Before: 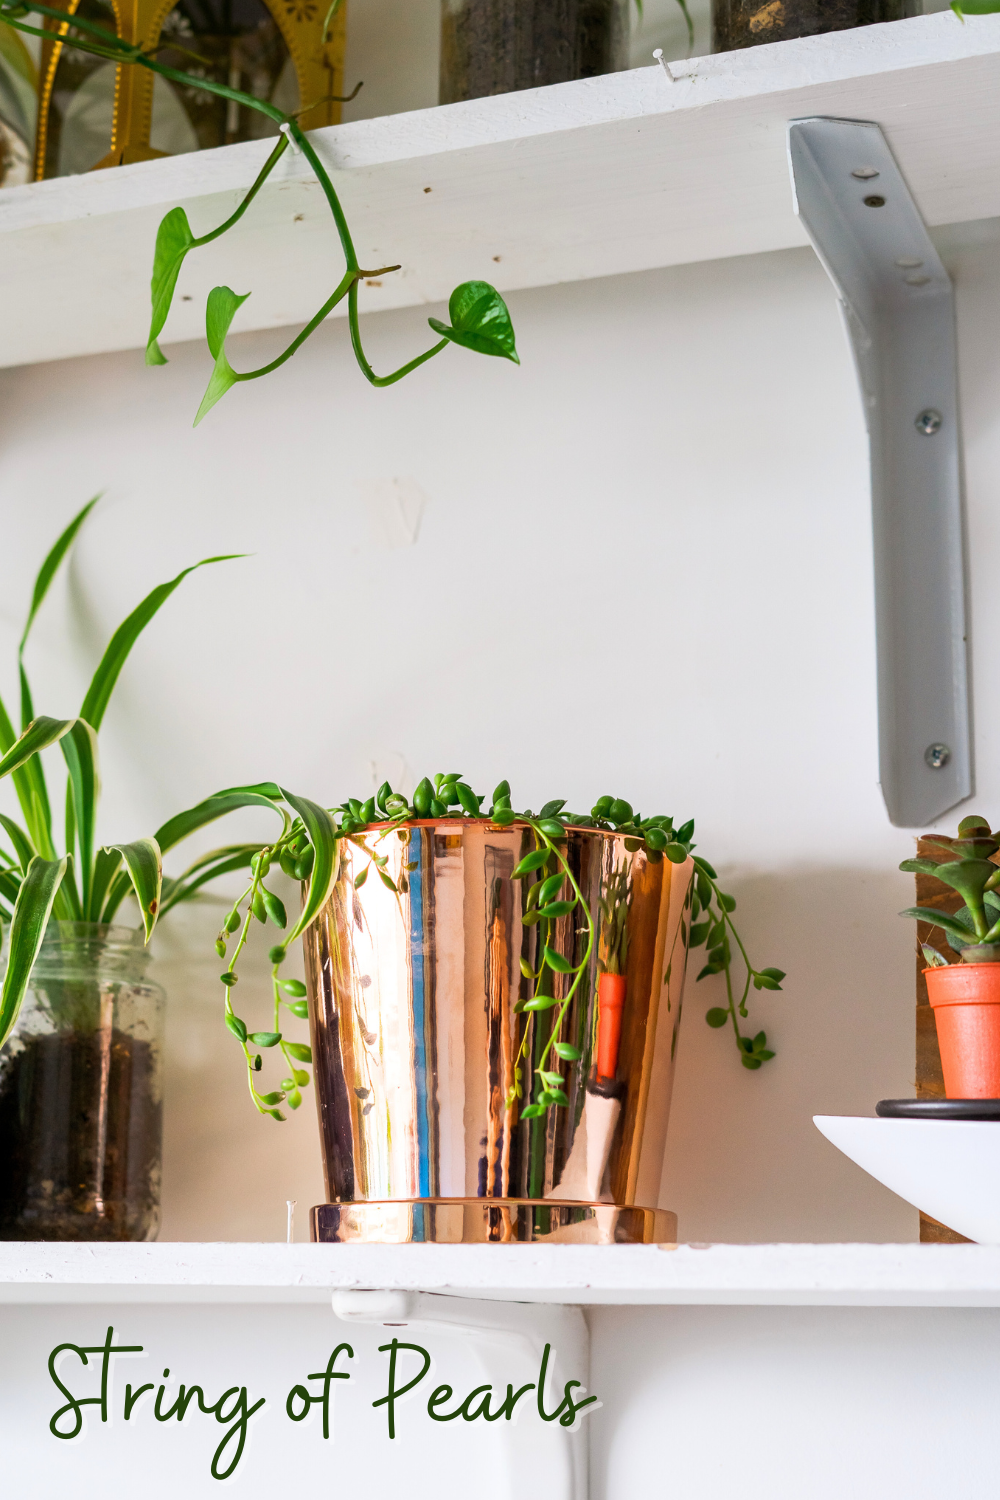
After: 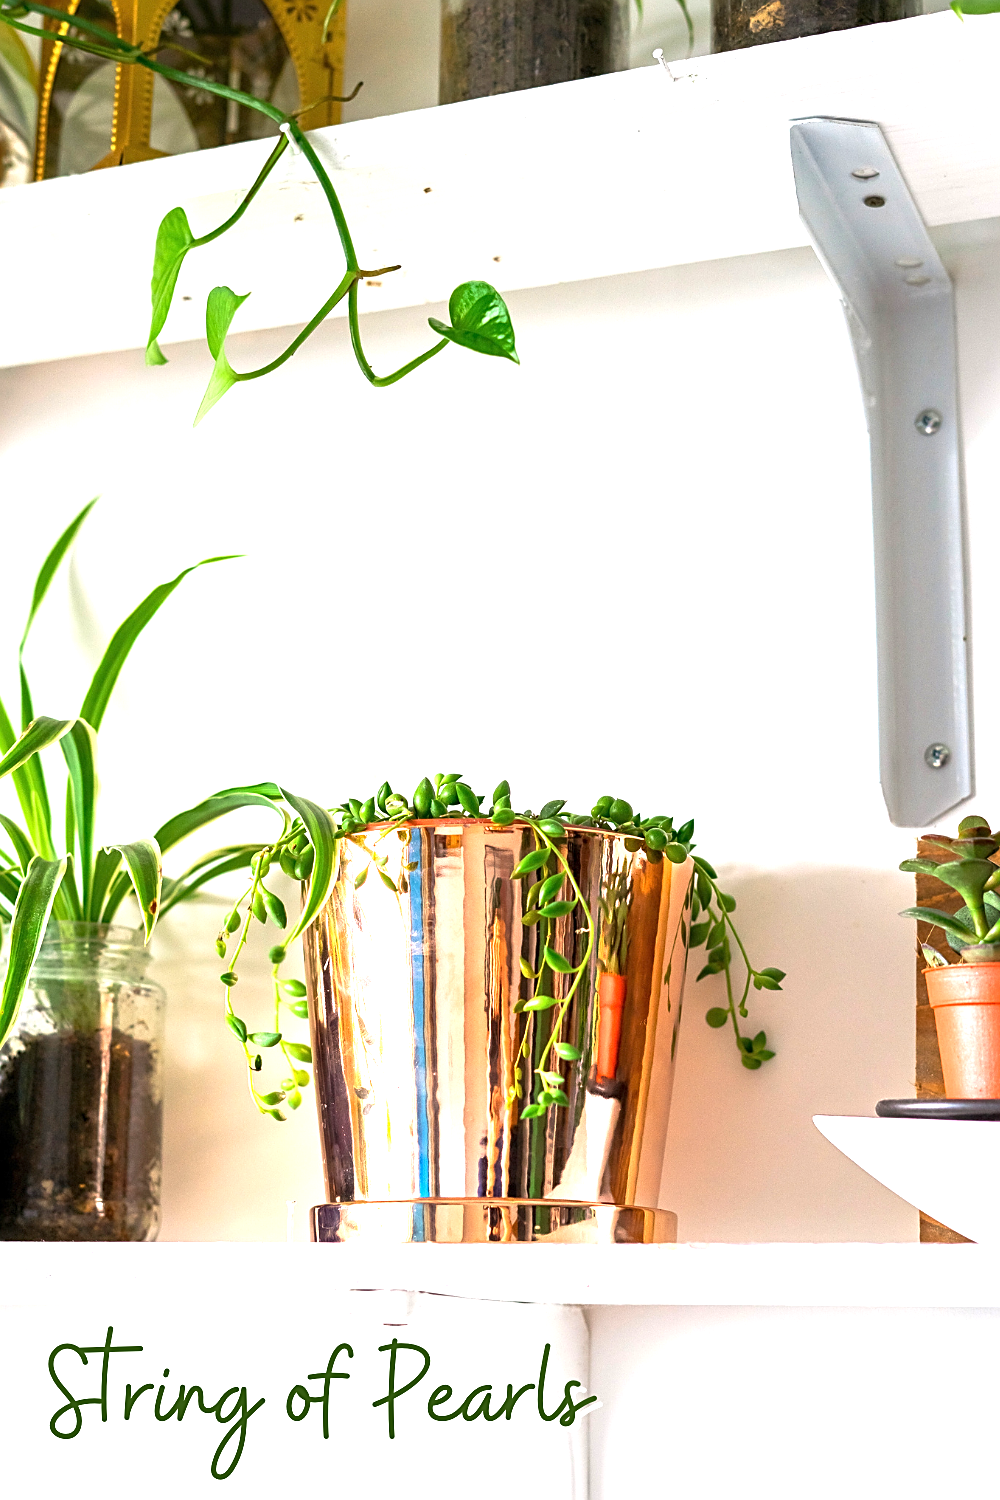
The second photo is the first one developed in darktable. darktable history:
sharpen: on, module defaults
exposure: exposure 1.067 EV, compensate highlight preservation false
